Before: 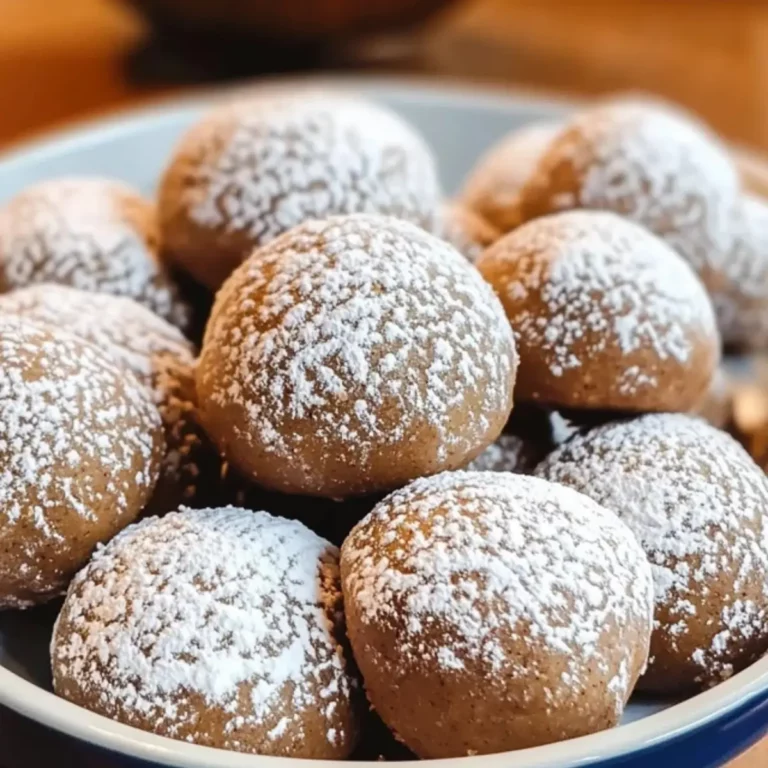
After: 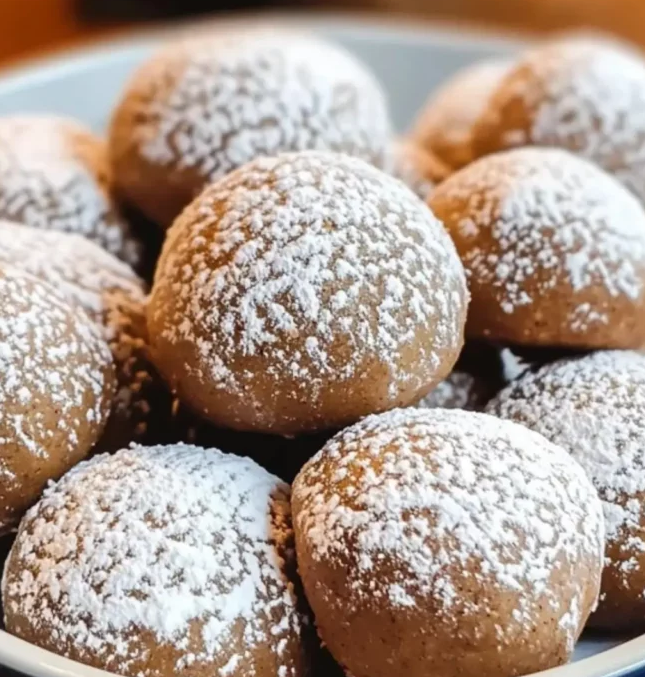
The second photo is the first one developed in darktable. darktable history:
crop: left 6.463%, top 8.204%, right 9.536%, bottom 3.639%
